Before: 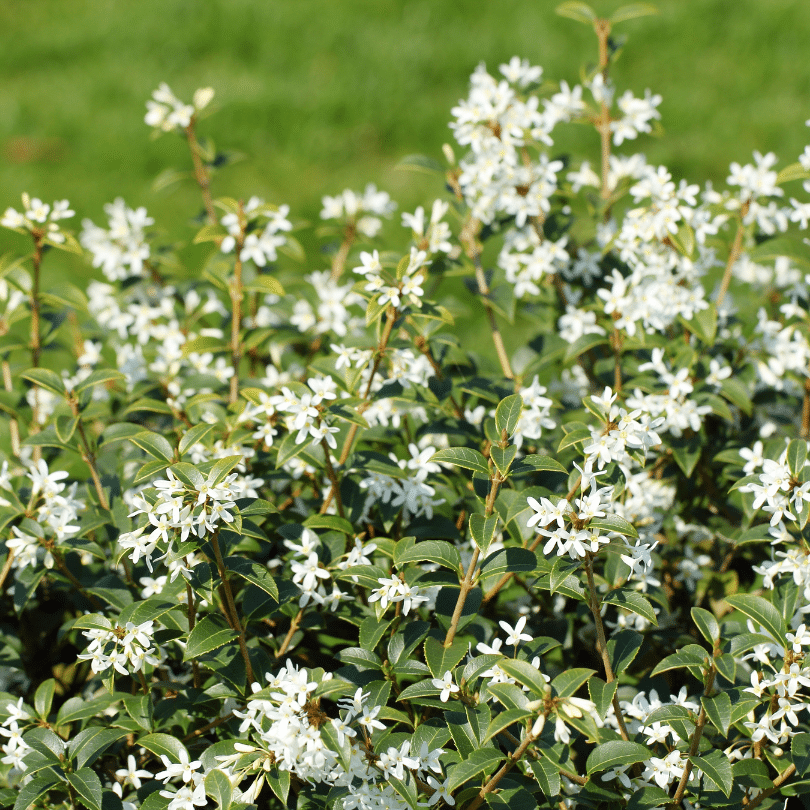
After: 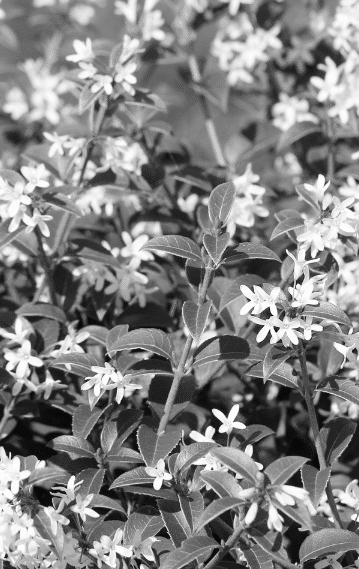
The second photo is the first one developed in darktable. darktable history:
monochrome: on, module defaults
crop: left 35.432%, top 26.233%, right 20.145%, bottom 3.432%
white balance: red 0.98, blue 1.034
